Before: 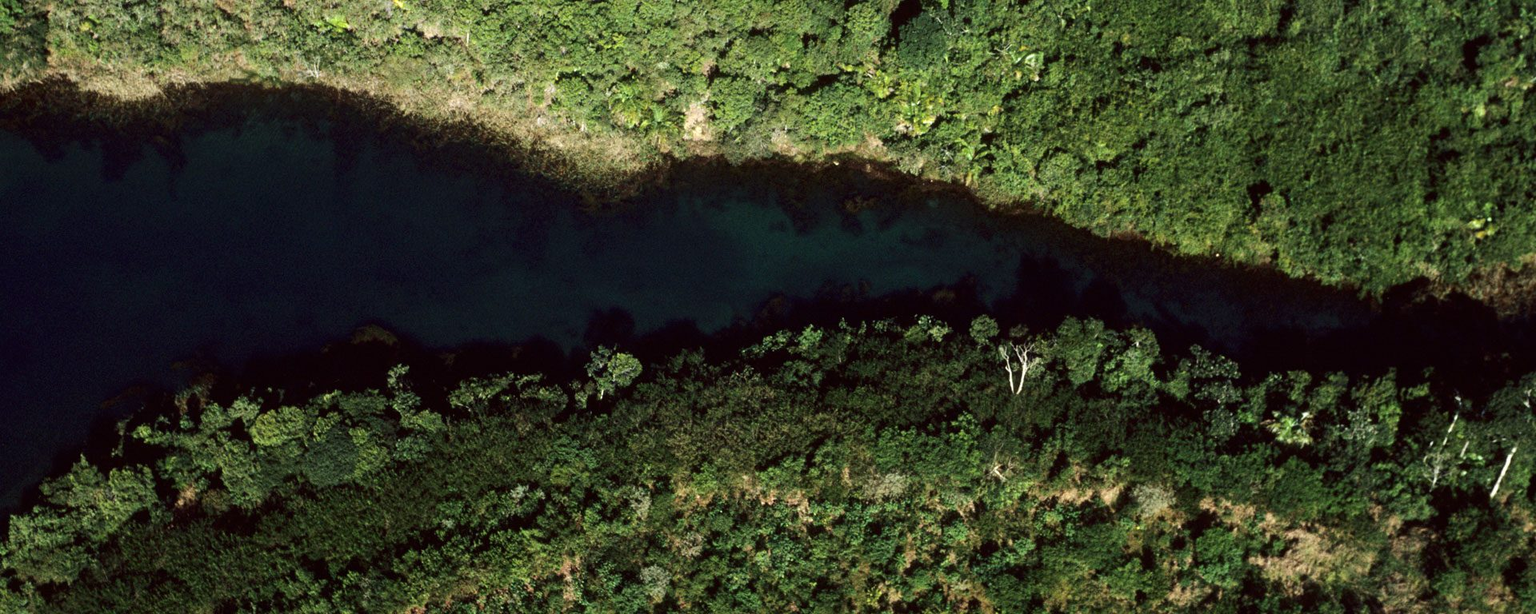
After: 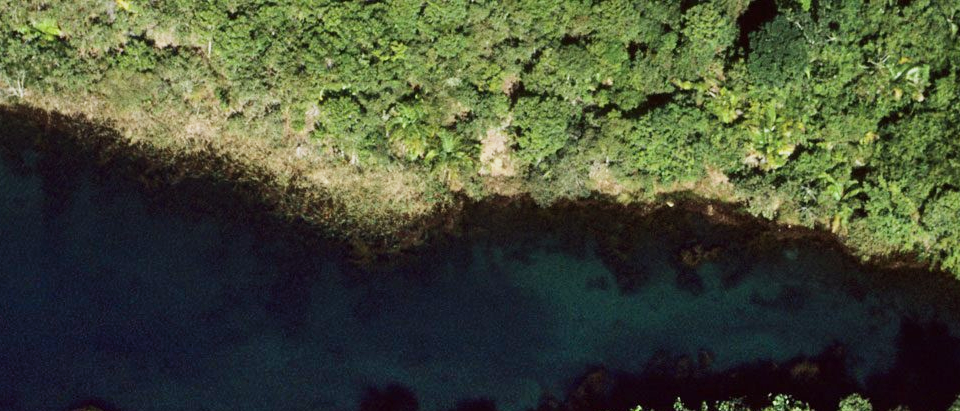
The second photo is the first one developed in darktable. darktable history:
shadows and highlights: highlights color adjustment 0%, low approximation 0.01, soften with gaussian
crop: left 19.556%, right 30.401%, bottom 46.458%
tone equalizer: on, module defaults
sigmoid: contrast 1.22, skew 0.65
